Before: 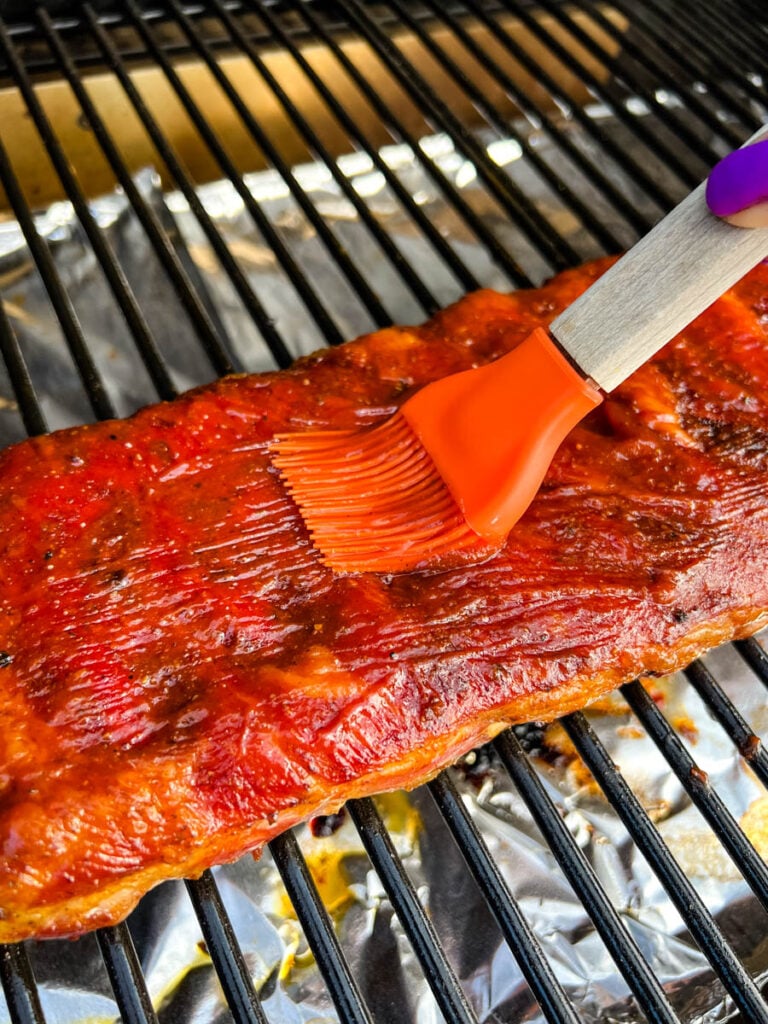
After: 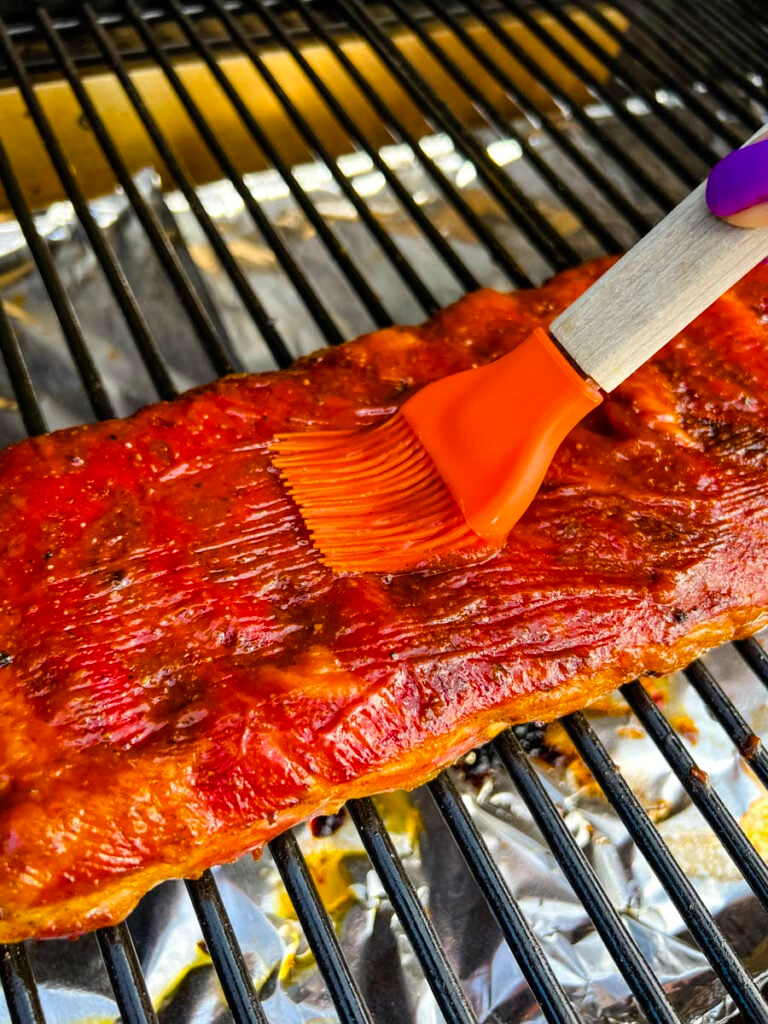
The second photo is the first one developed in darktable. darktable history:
color balance rgb: perceptual saturation grading › global saturation 30.607%
